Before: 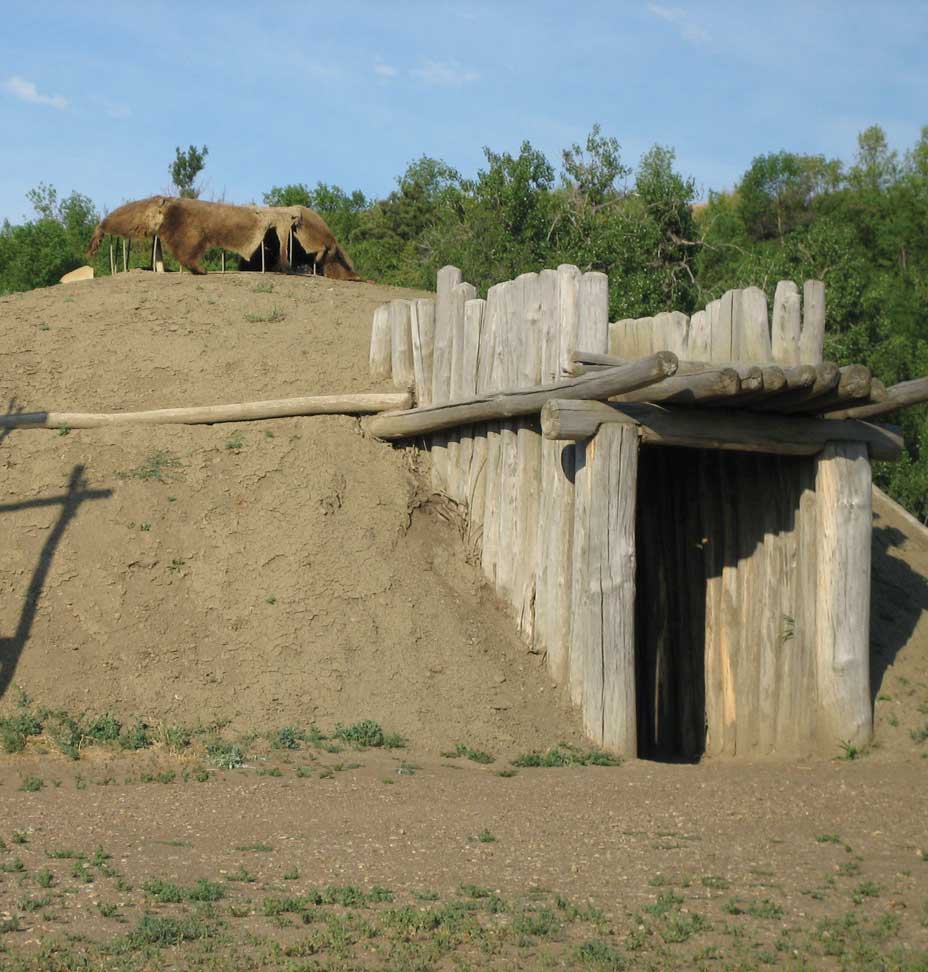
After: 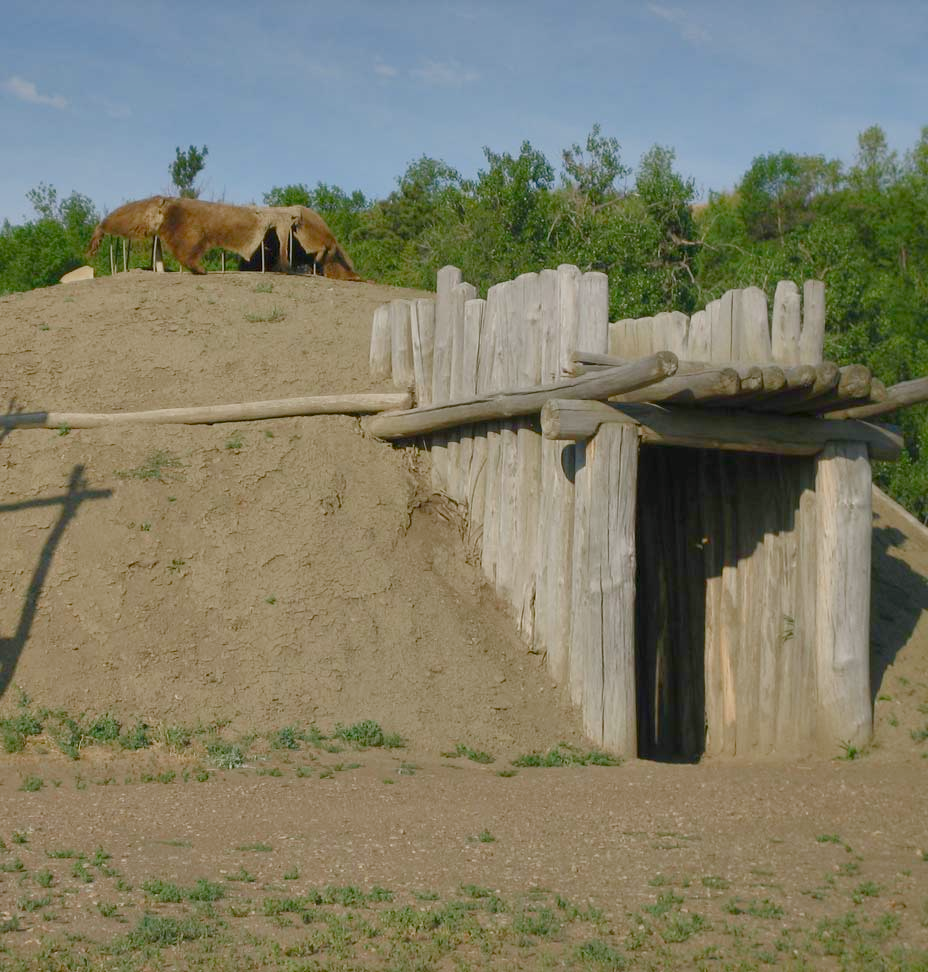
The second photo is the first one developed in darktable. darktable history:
color balance rgb: shadows lift › chroma 1%, shadows lift › hue 113°, highlights gain › chroma 0.2%, highlights gain › hue 333°, perceptual saturation grading › global saturation 20%, perceptual saturation grading › highlights -50%, perceptual saturation grading › shadows 25%, contrast -20%
shadows and highlights: shadows 24.5, highlights -78.15, soften with gaussian
